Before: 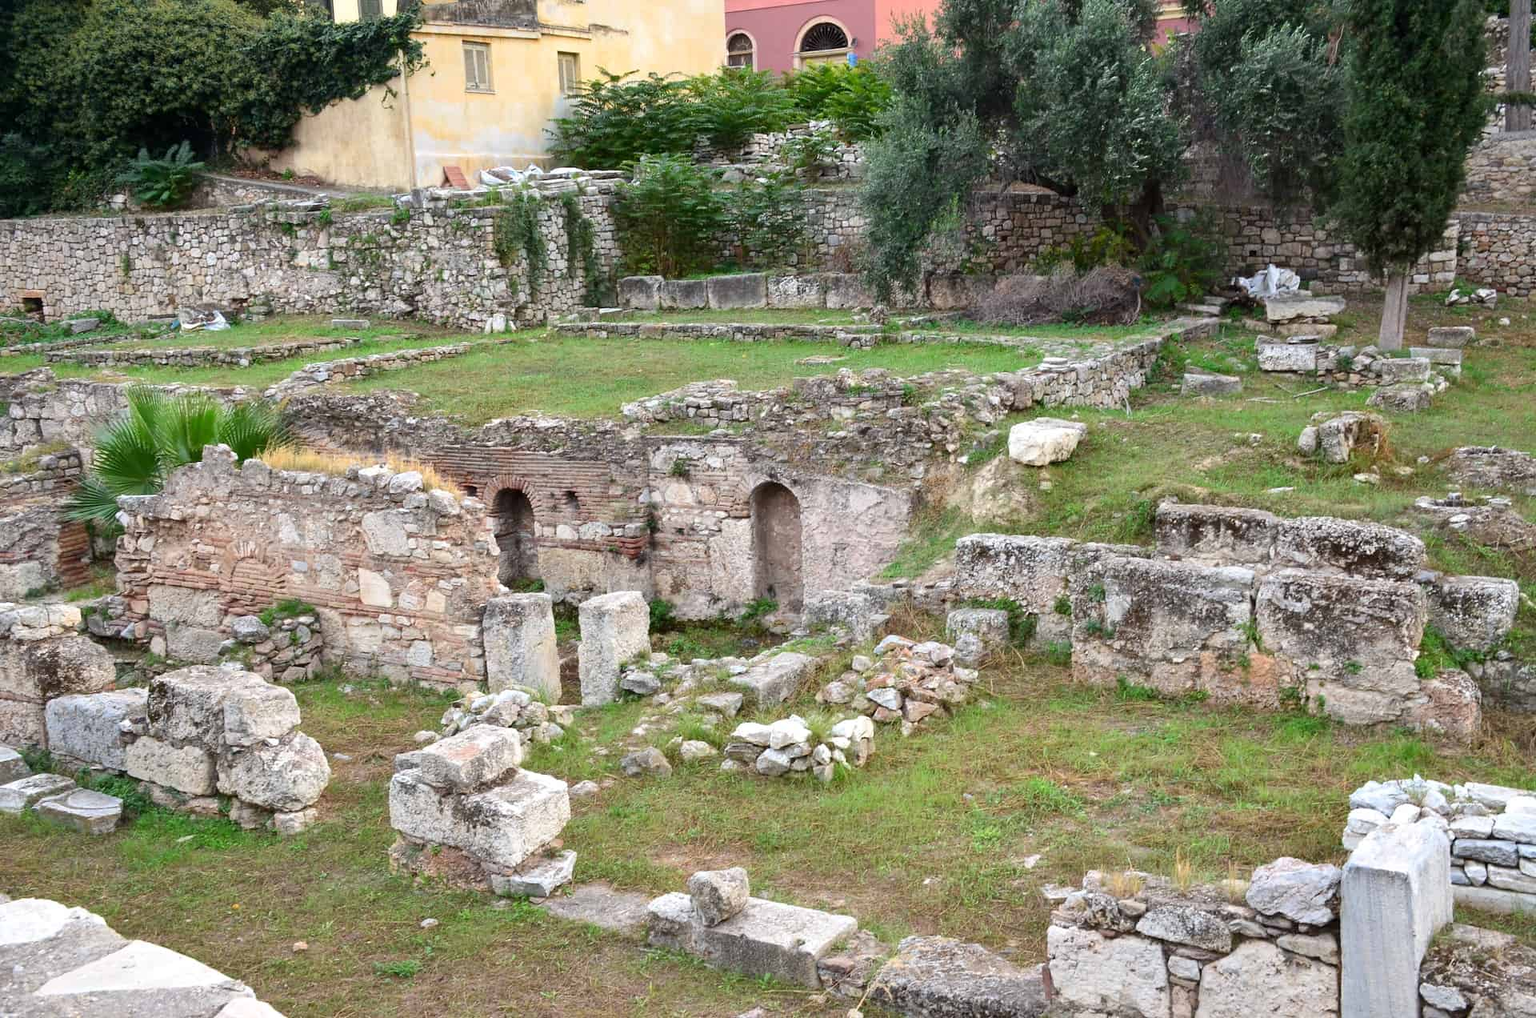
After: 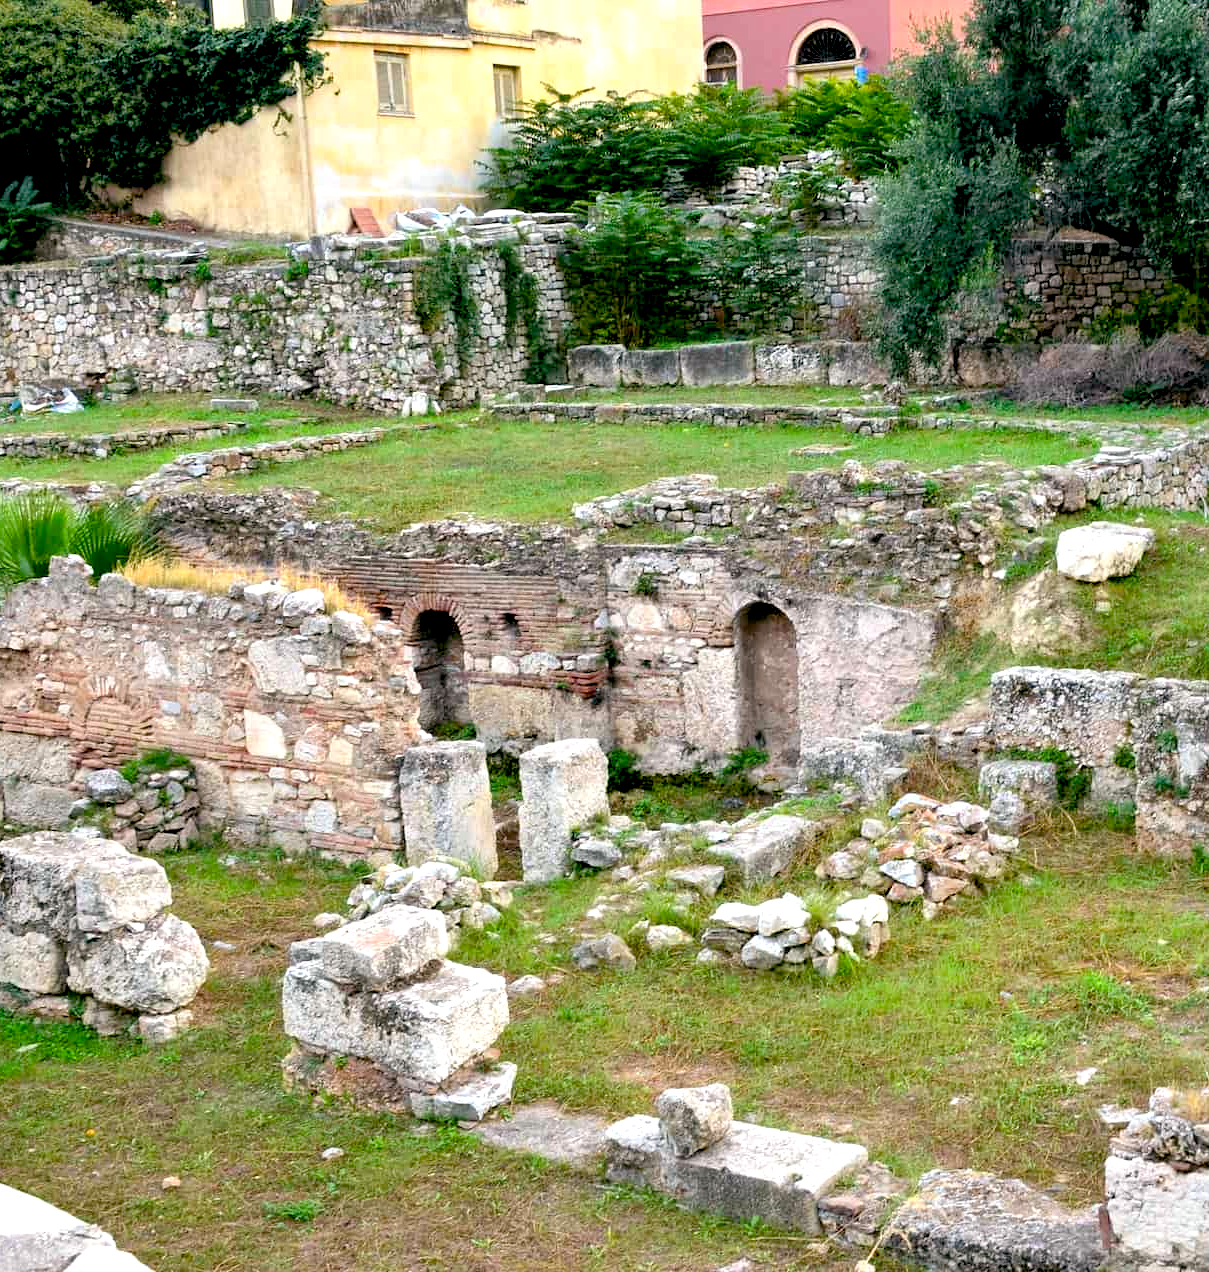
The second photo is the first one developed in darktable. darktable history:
exposure: black level correction 0.018, exposure -0.005 EV, compensate highlight preservation false
color balance rgb: global offset › luminance -0.338%, global offset › chroma 0.109%, global offset › hue 165.51°, perceptual saturation grading › global saturation 8.172%, perceptual saturation grading › shadows 4.501%, perceptual brilliance grading › global brilliance 9.584%, global vibrance 20%
crop: left 10.648%, right 26.361%
